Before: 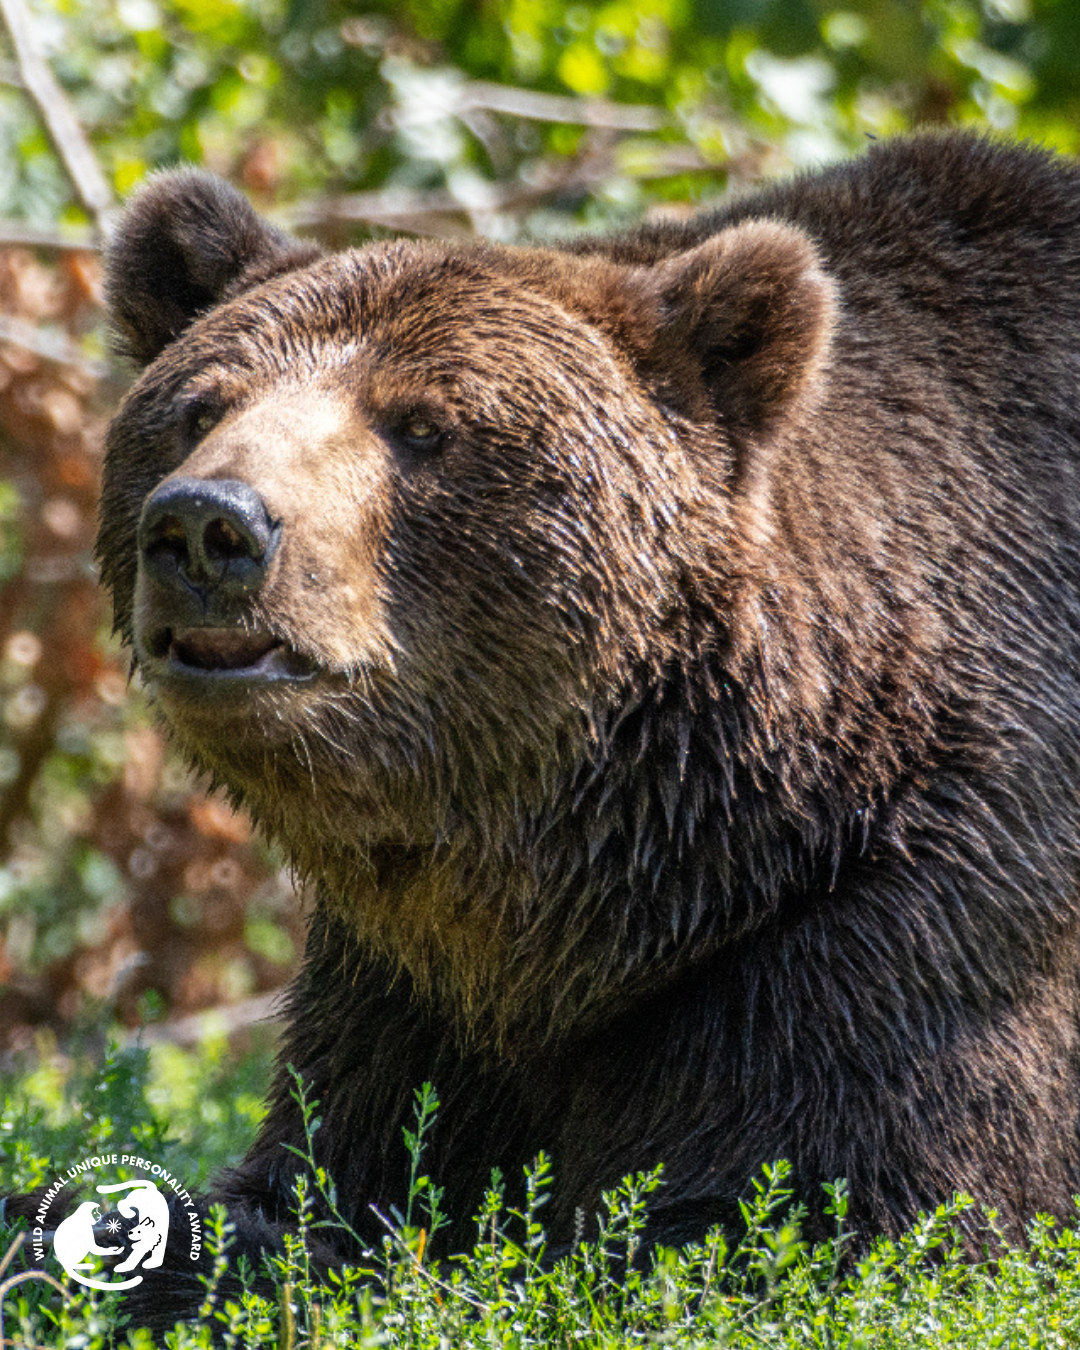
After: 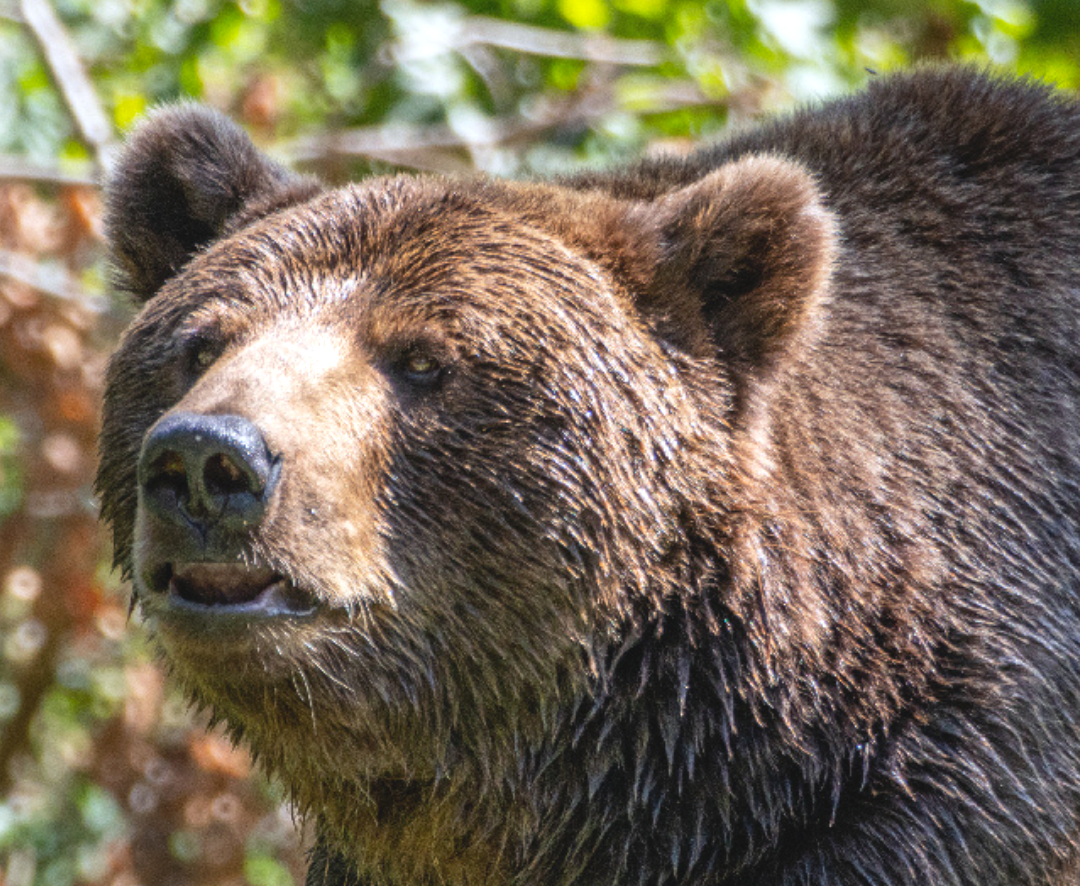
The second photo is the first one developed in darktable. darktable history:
crop and rotate: top 4.848%, bottom 29.503%
white balance: red 0.98, blue 1.034
contrast brightness saturation: contrast -0.11
exposure: exposure 0.367 EV, compensate highlight preservation false
